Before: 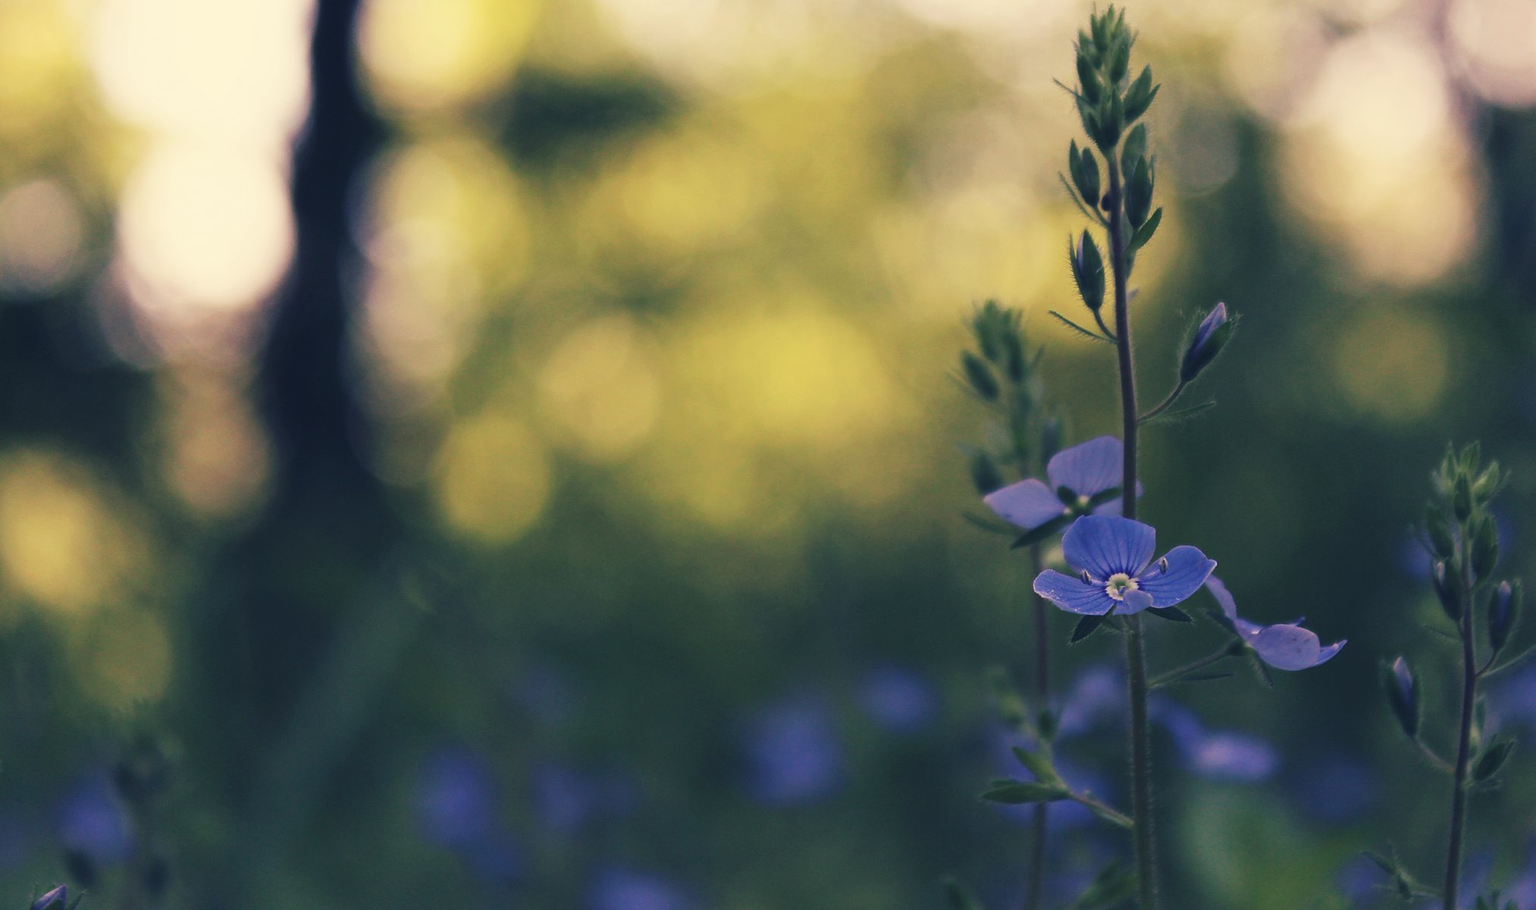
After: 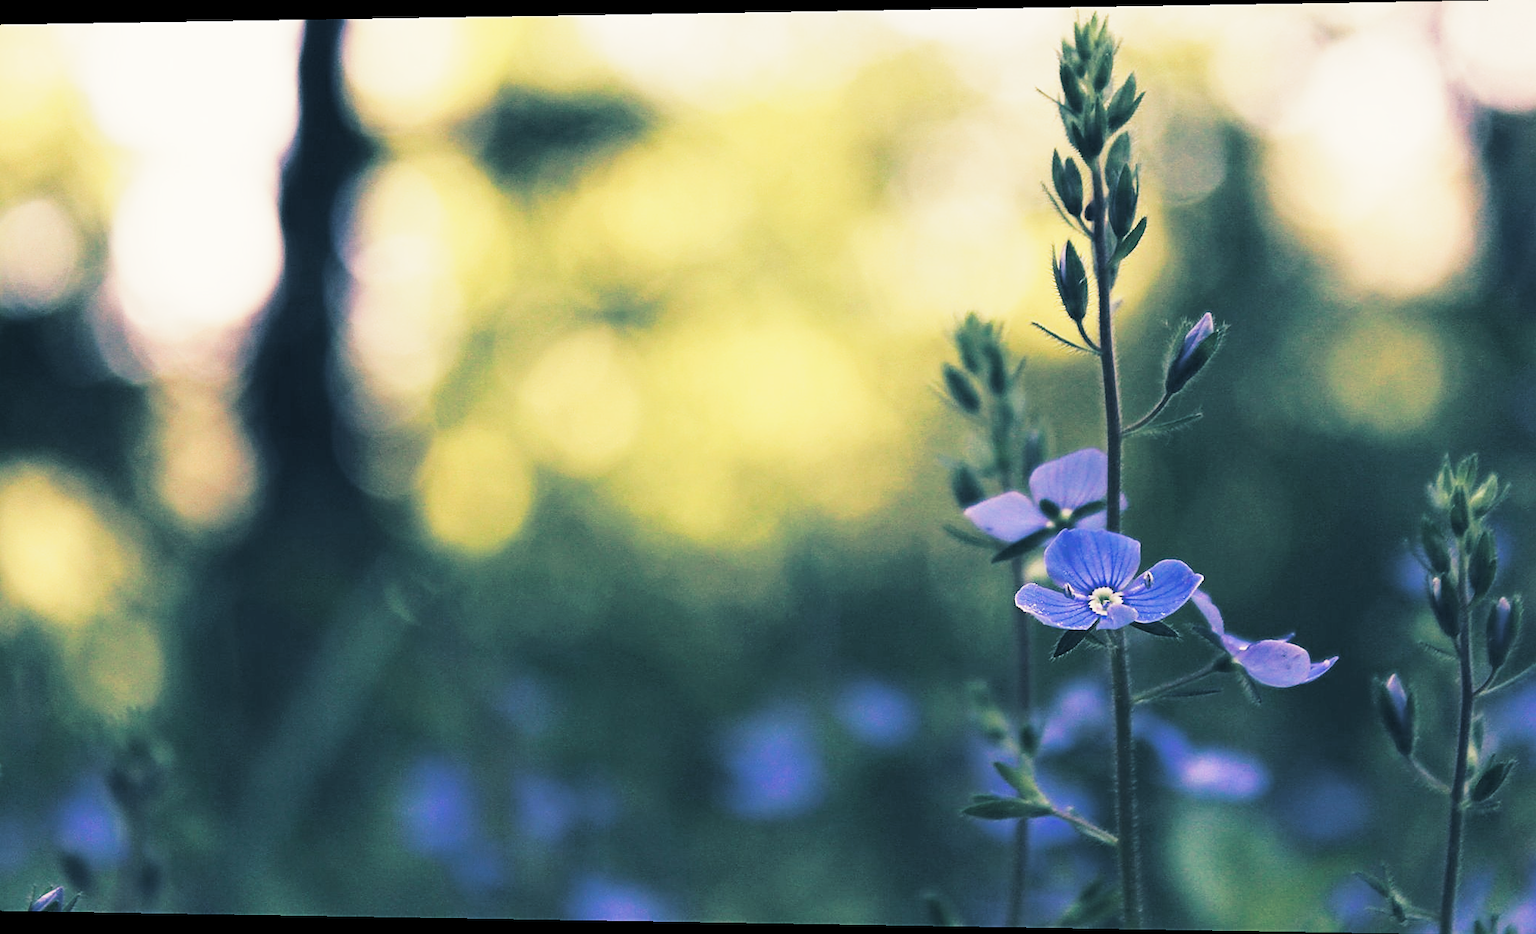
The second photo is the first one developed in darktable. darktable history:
split-toning: shadows › hue 205.2°, shadows › saturation 0.29, highlights › hue 50.4°, highlights › saturation 0.38, balance -49.9
rotate and perspective: lens shift (horizontal) -0.055, automatic cropping off
sharpen: on, module defaults
base curve: curves: ch0 [(0, 0) (0, 0.001) (0.001, 0.001) (0.004, 0.002) (0.007, 0.004) (0.015, 0.013) (0.033, 0.045) (0.052, 0.096) (0.075, 0.17) (0.099, 0.241) (0.163, 0.42) (0.219, 0.55) (0.259, 0.616) (0.327, 0.722) (0.365, 0.765) (0.522, 0.873) (0.547, 0.881) (0.689, 0.919) (0.826, 0.952) (1, 1)], preserve colors none
